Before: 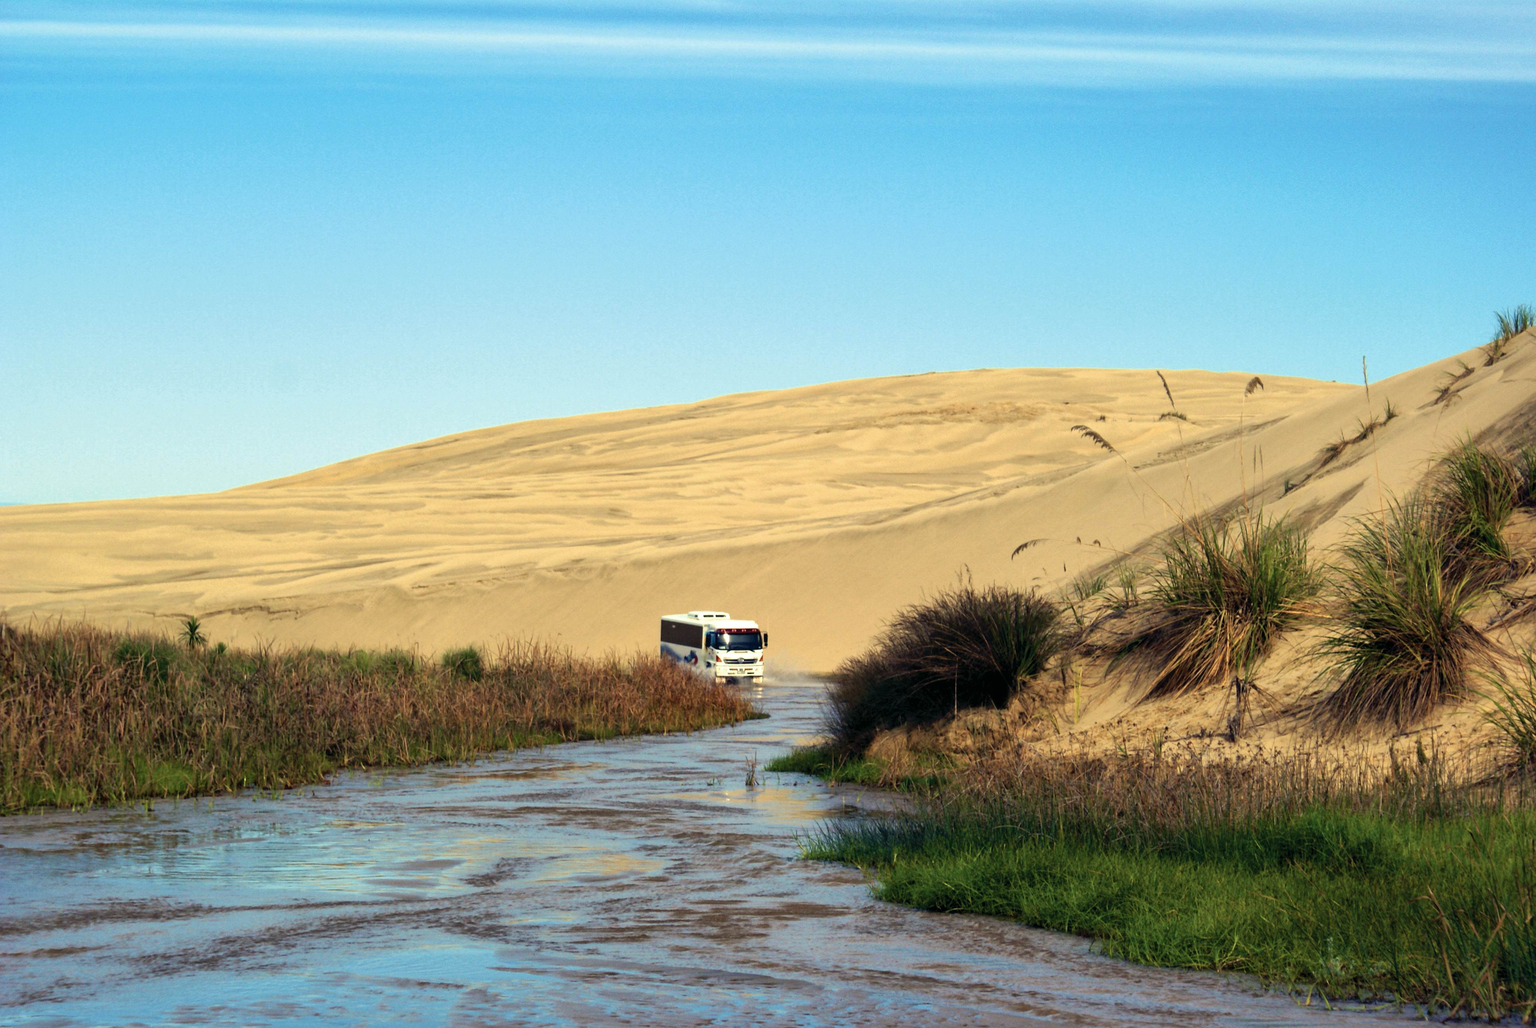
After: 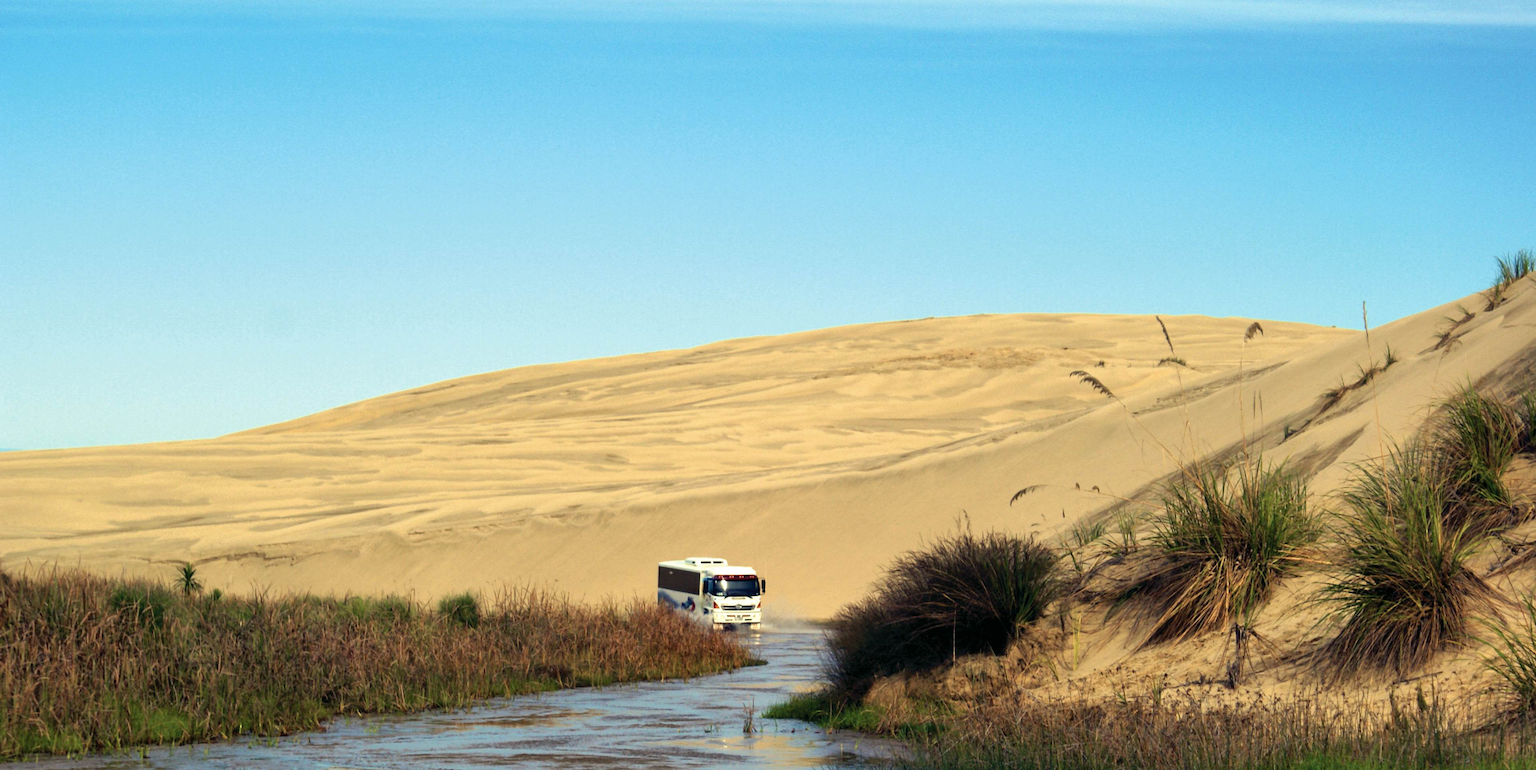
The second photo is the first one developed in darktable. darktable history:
crop: left 0.379%, top 5.48%, bottom 19.824%
